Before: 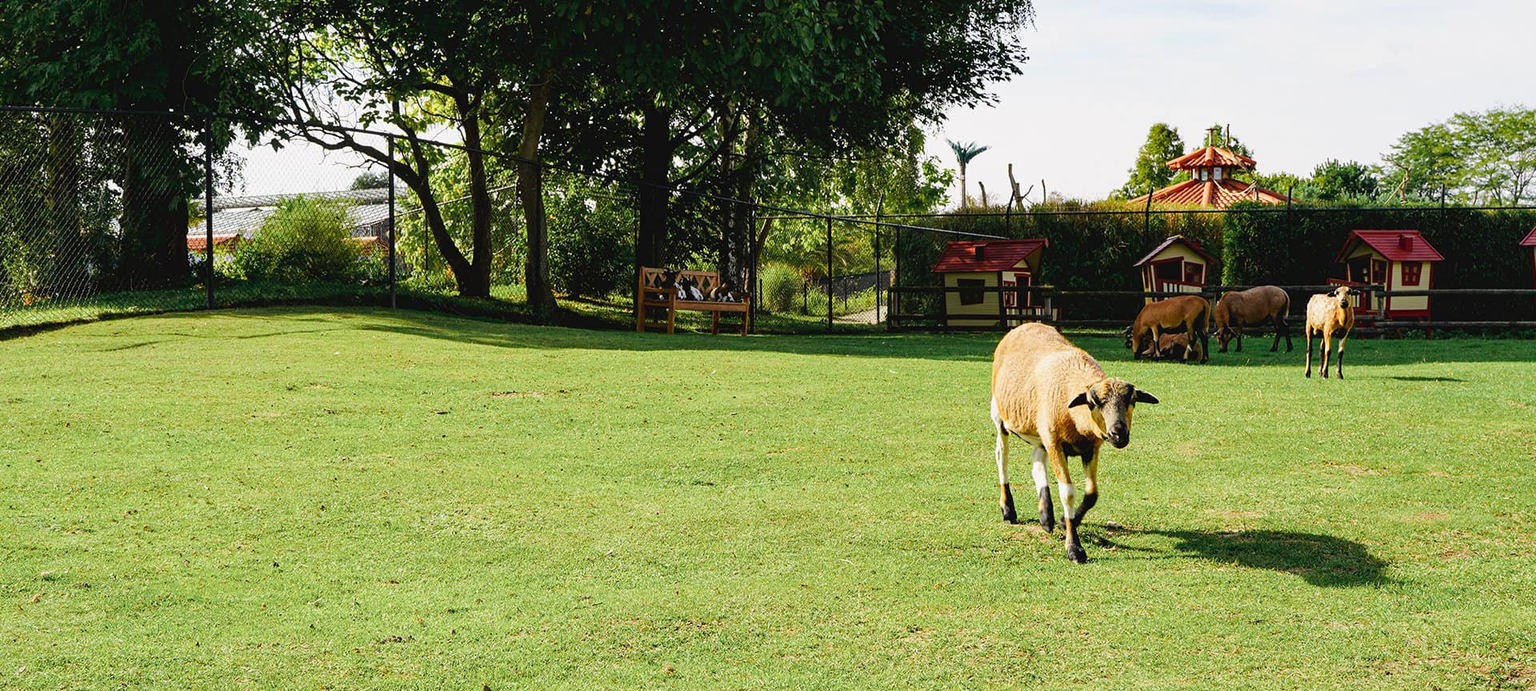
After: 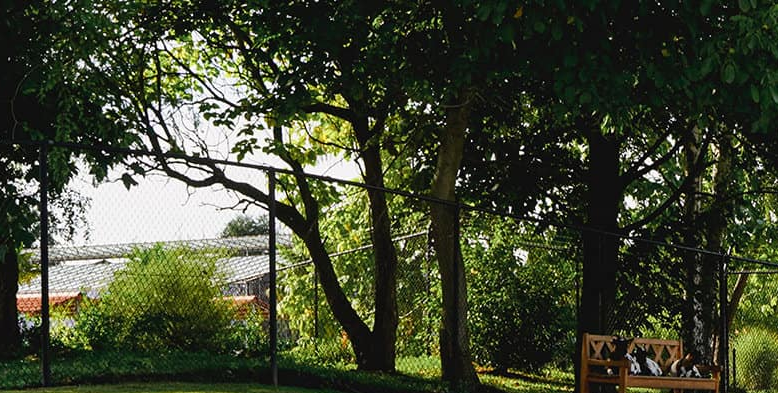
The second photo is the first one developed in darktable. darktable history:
crop and rotate: left 11.304%, top 0.052%, right 48.163%, bottom 54.416%
